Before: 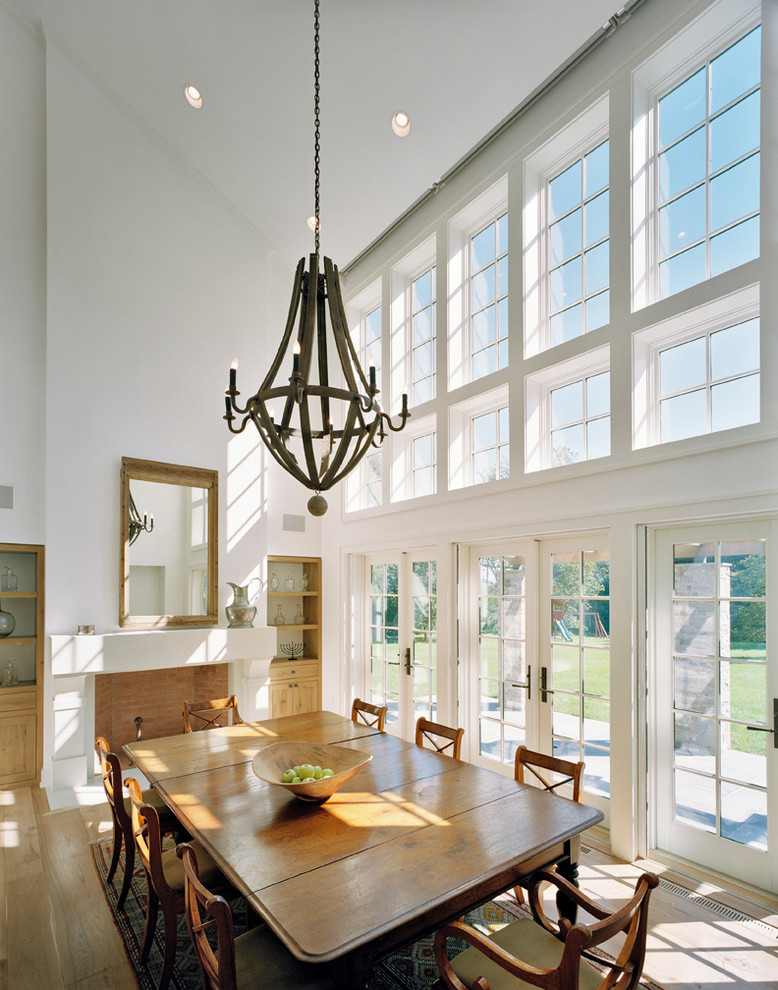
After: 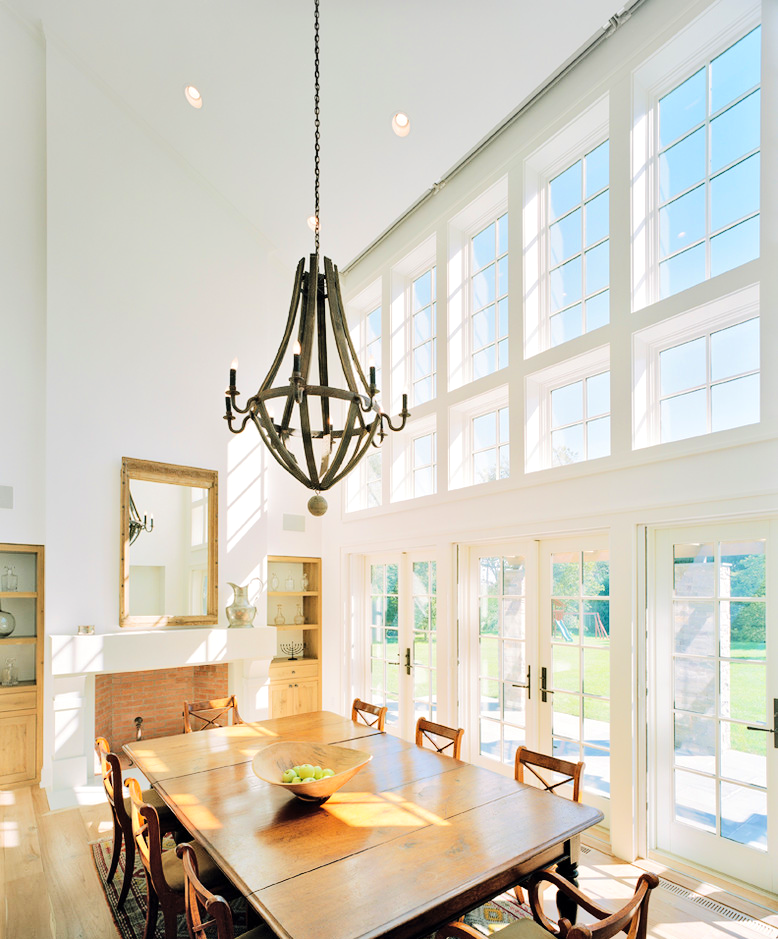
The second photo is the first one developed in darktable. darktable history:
tone equalizer: -7 EV 0.157 EV, -6 EV 0.615 EV, -5 EV 1.13 EV, -4 EV 1.29 EV, -3 EV 1.13 EV, -2 EV 0.6 EV, -1 EV 0.156 EV, edges refinement/feathering 500, mask exposure compensation -1.57 EV, preserve details no
crop and rotate: top 0.001%, bottom 5.091%
